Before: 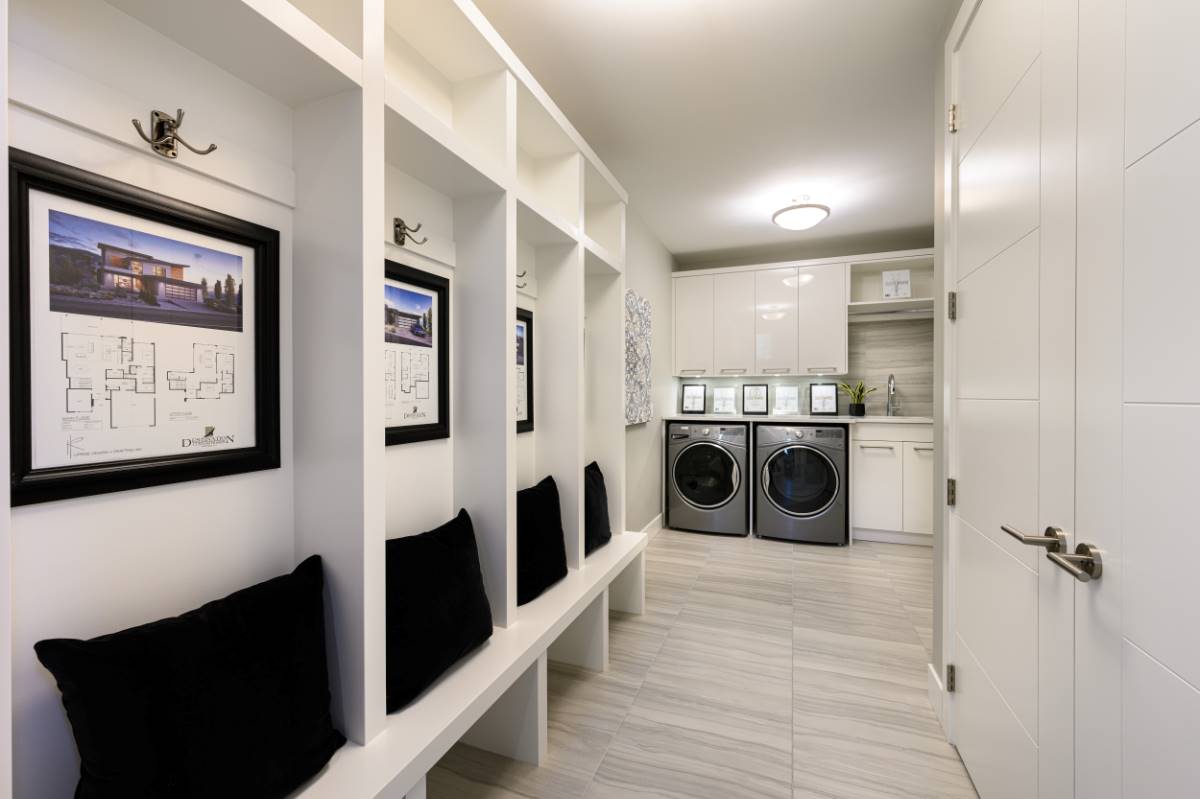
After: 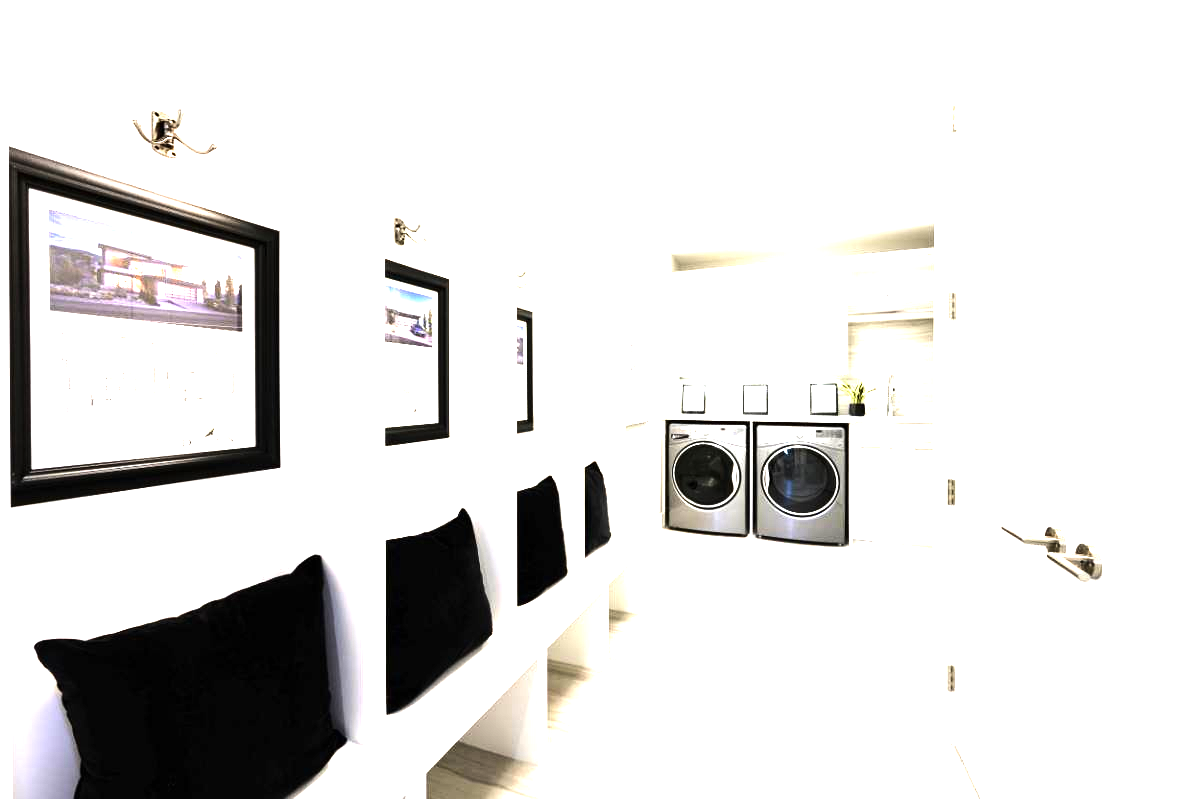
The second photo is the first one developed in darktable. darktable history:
tone equalizer: -8 EV -1.08 EV, -7 EV -1.01 EV, -6 EV -0.867 EV, -5 EV -0.578 EV, -3 EV 0.578 EV, -2 EV 0.867 EV, -1 EV 1.01 EV, +0 EV 1.08 EV, edges refinement/feathering 500, mask exposure compensation -1.57 EV, preserve details no
exposure: black level correction 0, exposure 1.75 EV, compensate exposure bias true, compensate highlight preservation false
